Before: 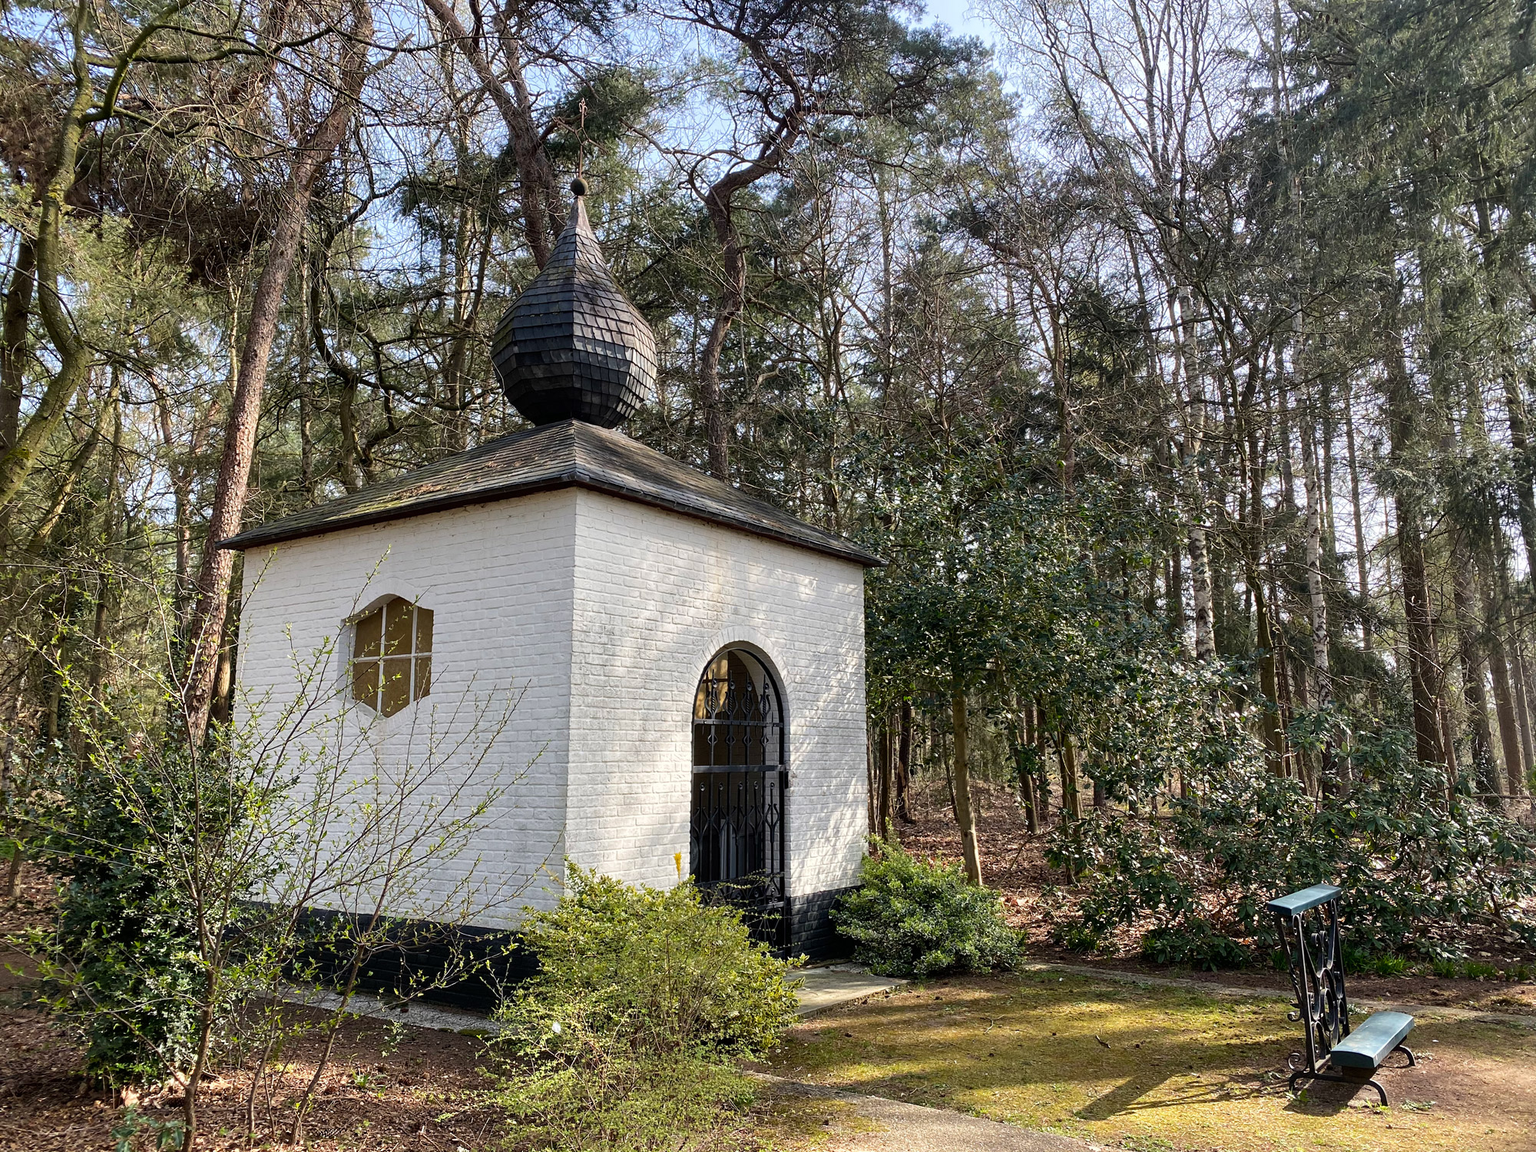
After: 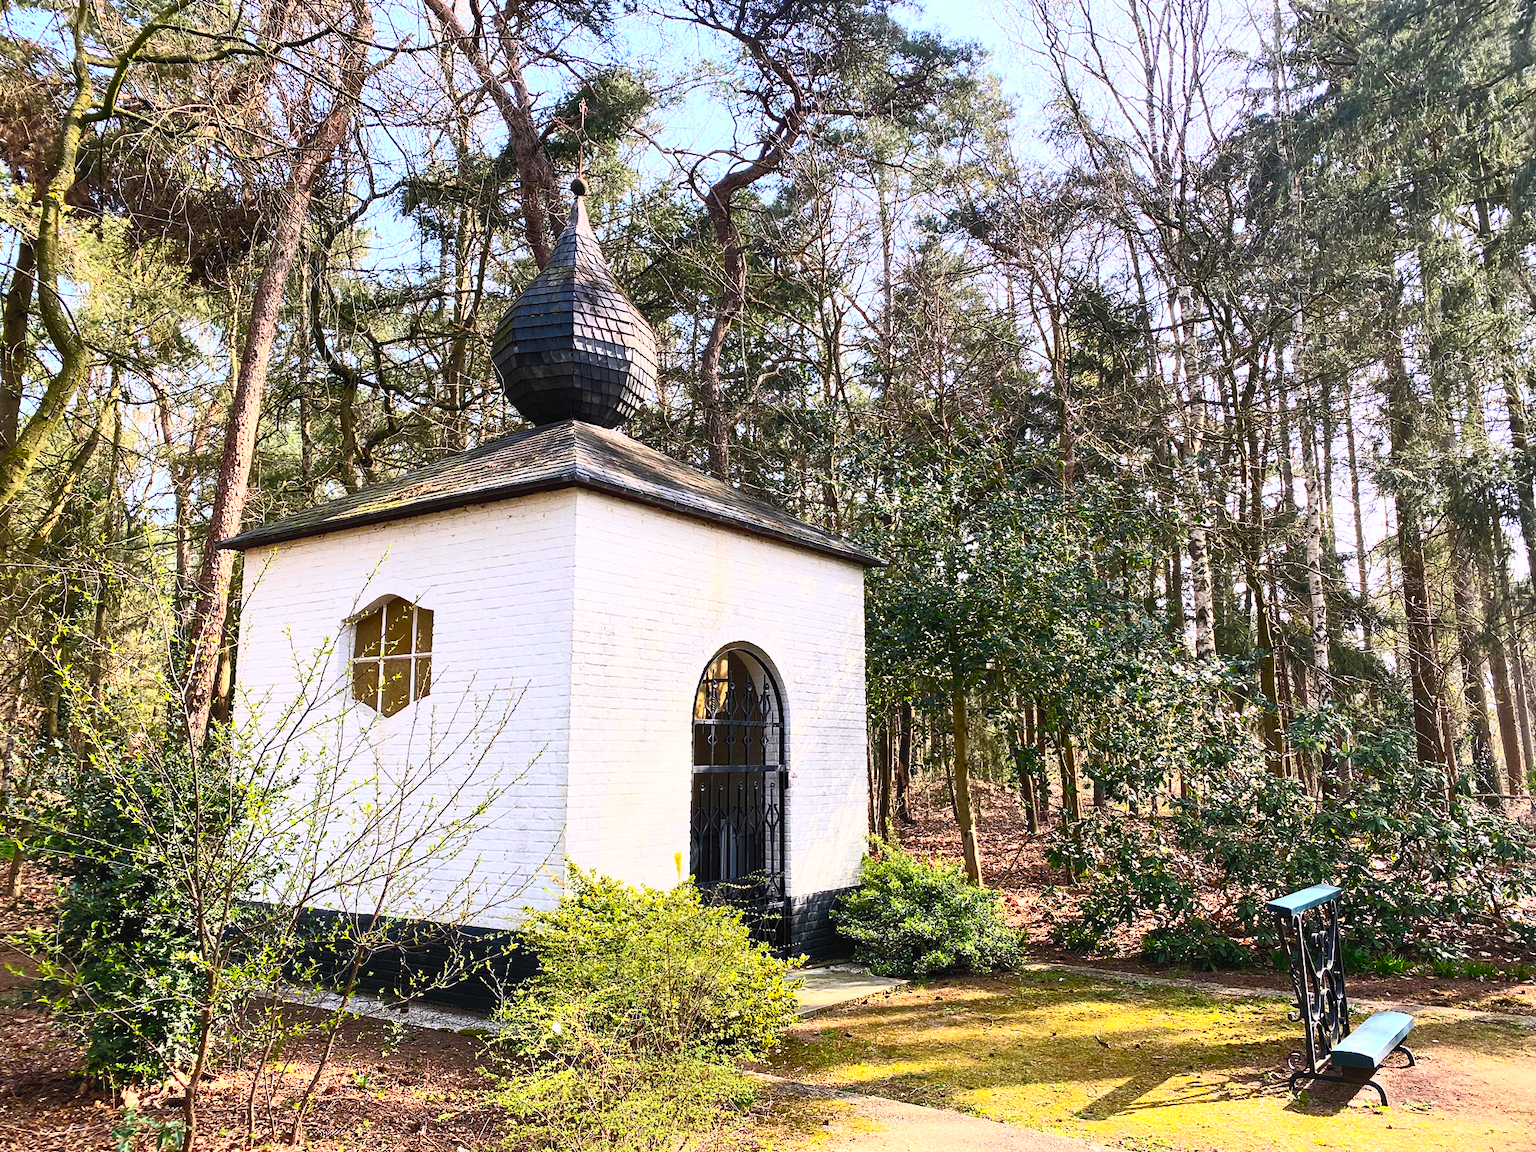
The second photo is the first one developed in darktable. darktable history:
color correction: highlights a* 1.59, highlights b* -1.7, saturation 2.48
contrast brightness saturation: contrast 0.57, brightness 0.57, saturation -0.34
